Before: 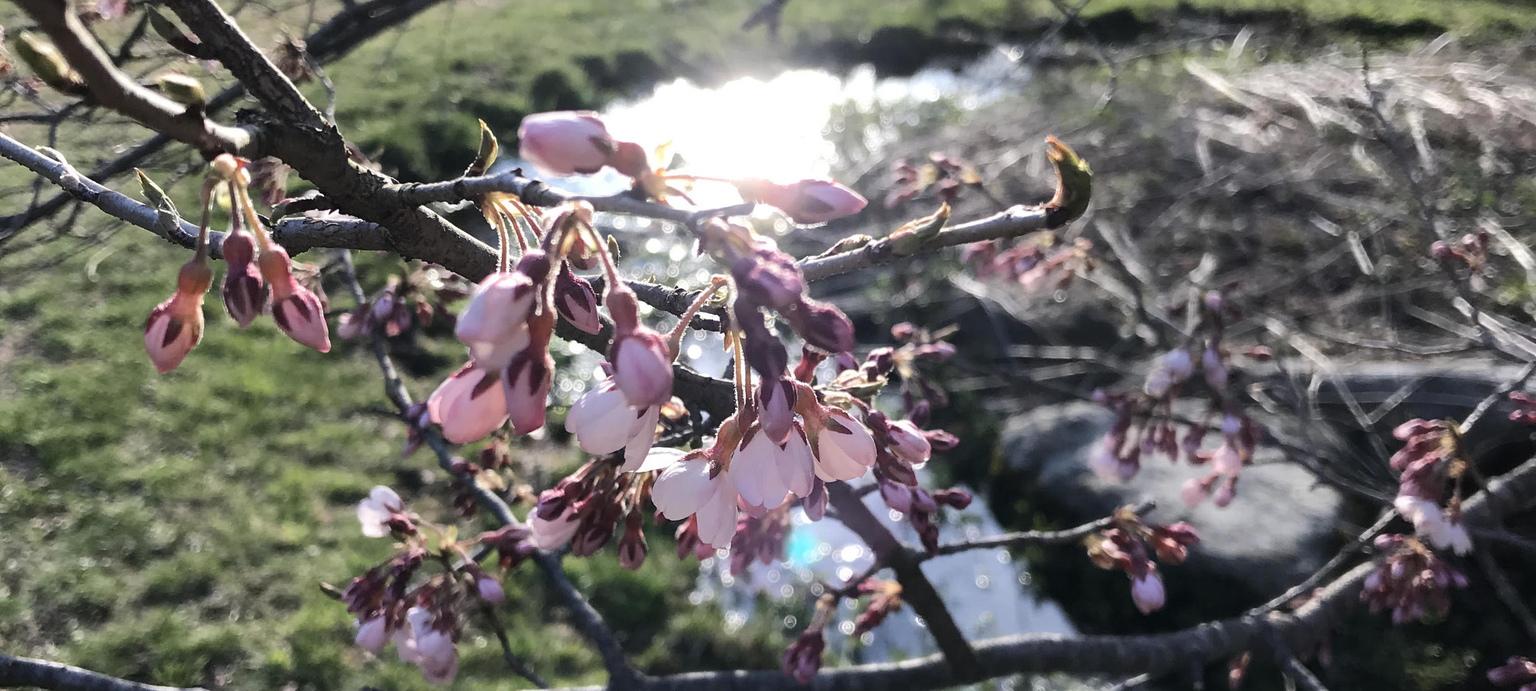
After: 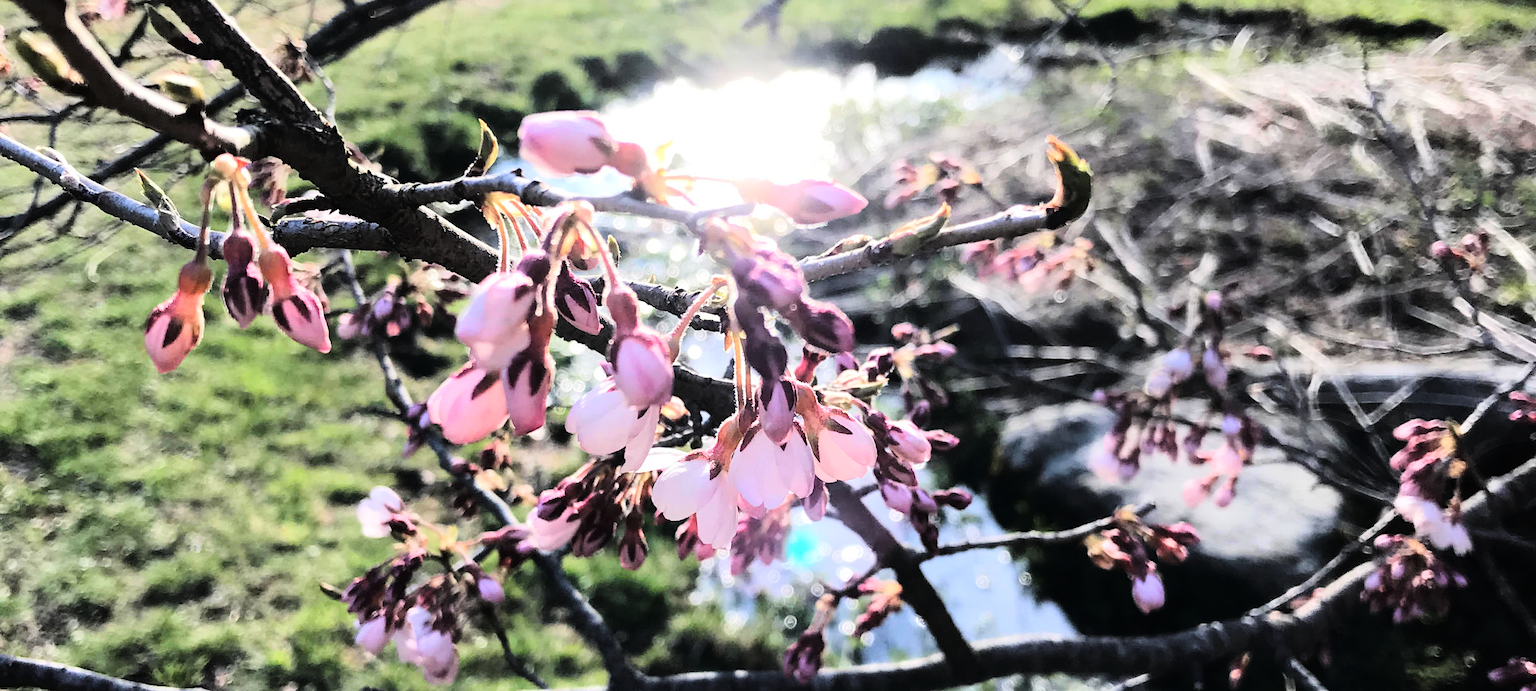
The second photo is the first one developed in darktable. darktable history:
tone curve: curves: ch0 [(0, 0) (0.003, 0.001) (0.011, 0.004) (0.025, 0.008) (0.044, 0.015) (0.069, 0.022) (0.1, 0.031) (0.136, 0.052) (0.177, 0.101) (0.224, 0.181) (0.277, 0.289) (0.335, 0.418) (0.399, 0.541) (0.468, 0.65) (0.543, 0.739) (0.623, 0.817) (0.709, 0.882) (0.801, 0.919) (0.898, 0.958) (1, 1)], color space Lab, linked channels, preserve colors none
